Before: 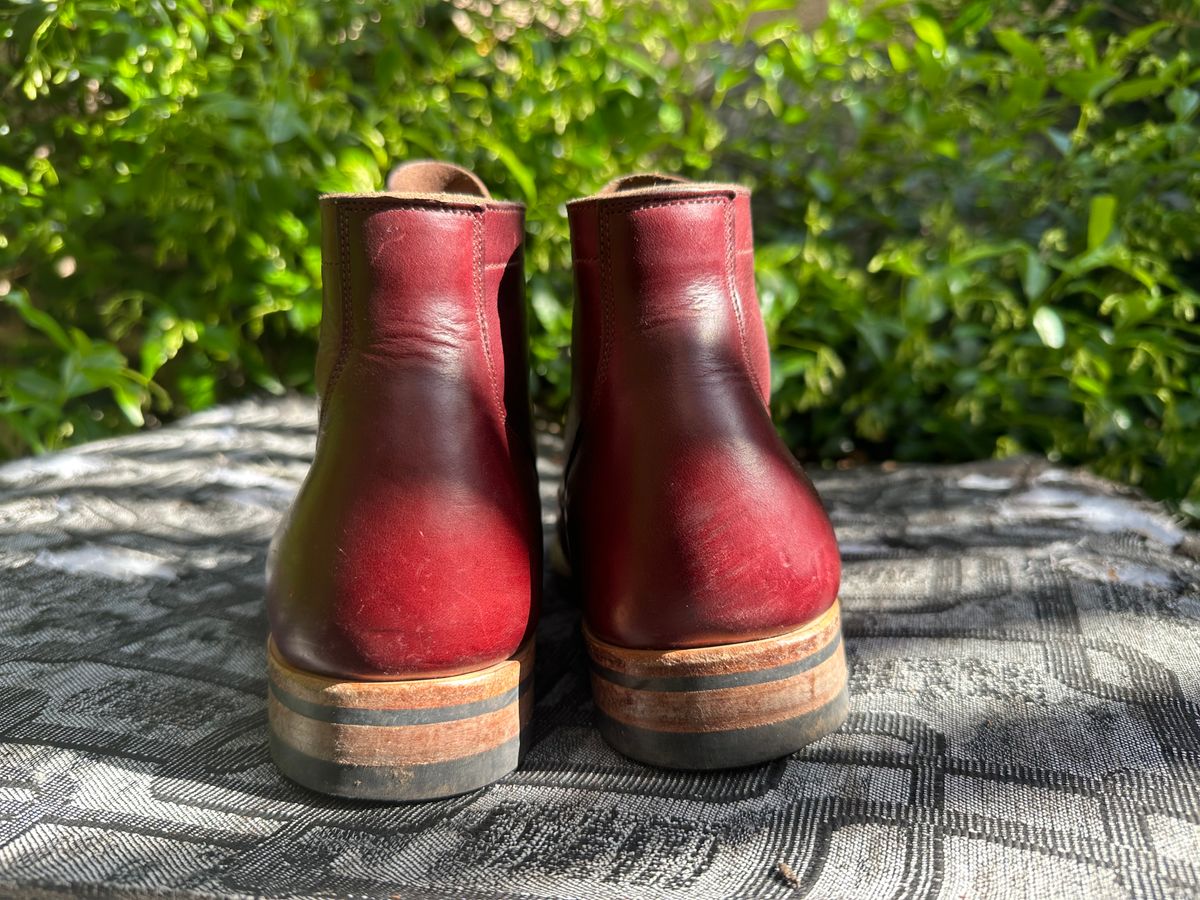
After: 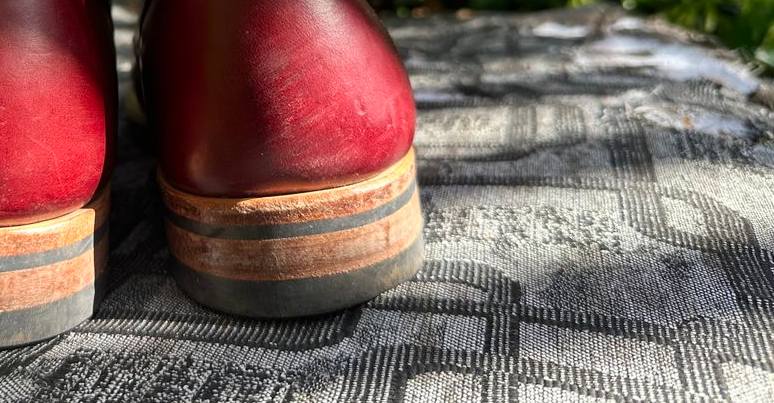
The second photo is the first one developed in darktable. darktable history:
crop and rotate: left 35.492%, top 50.326%, bottom 4.876%
contrast brightness saturation: contrast 0.097, brightness 0.027, saturation 0.092
